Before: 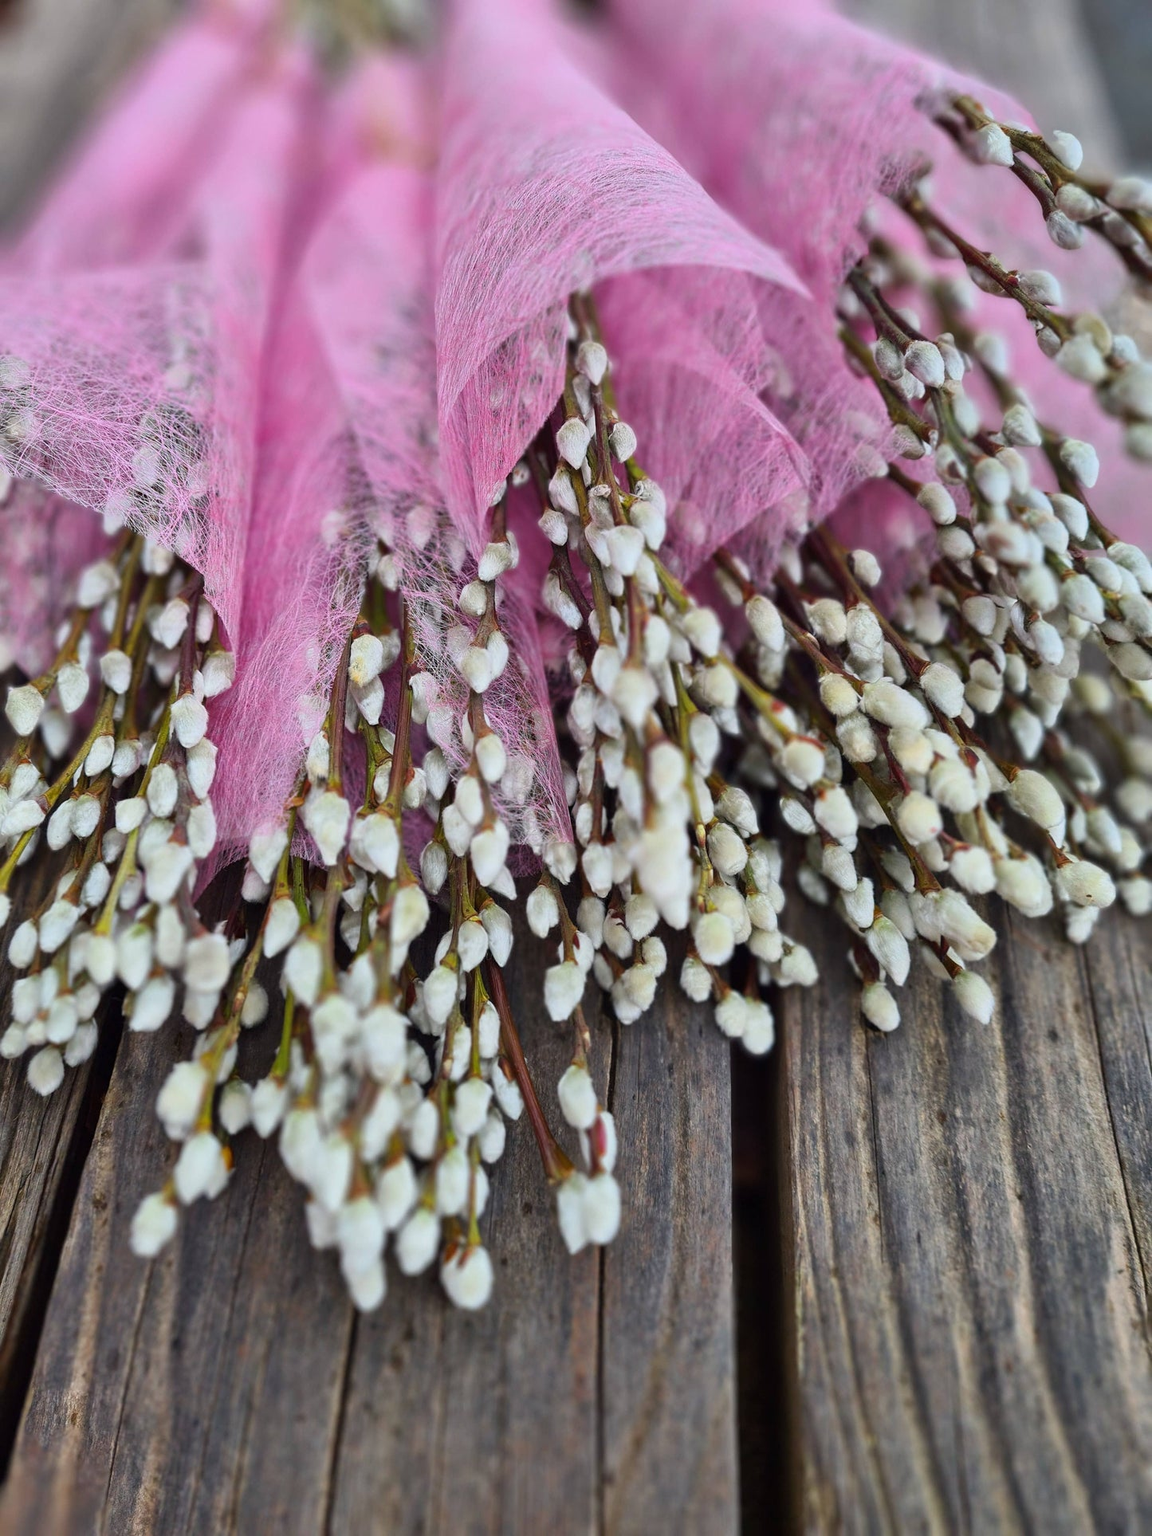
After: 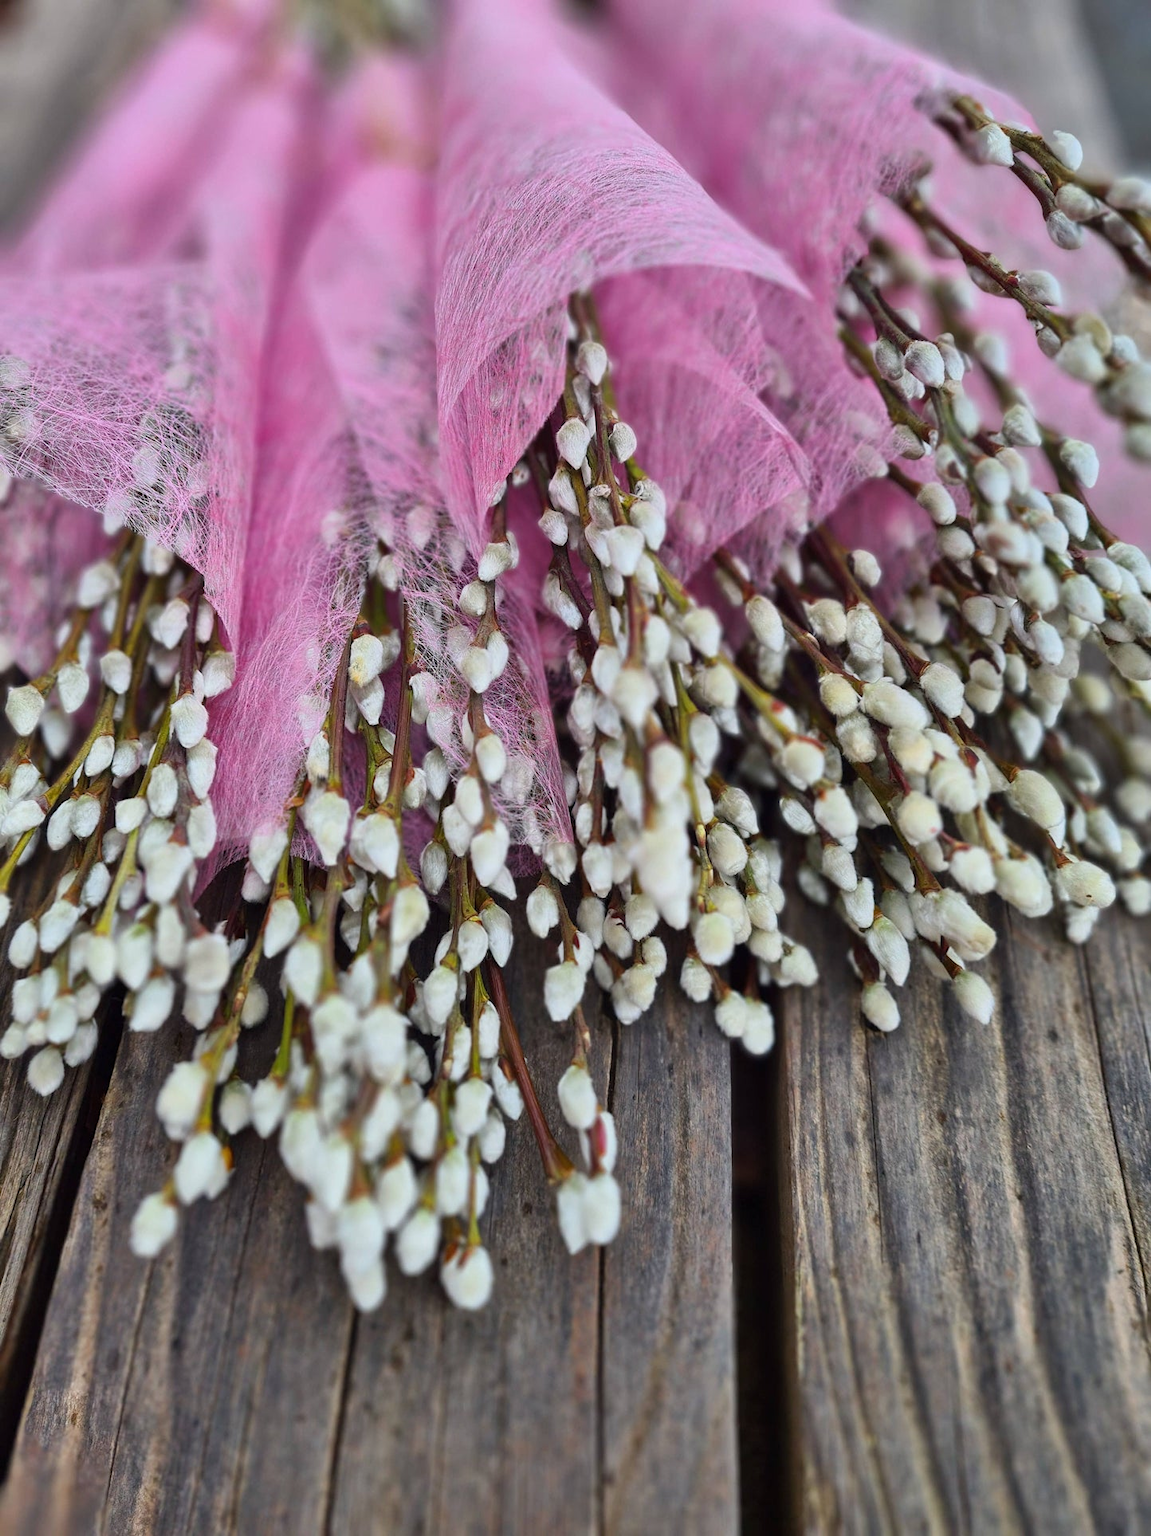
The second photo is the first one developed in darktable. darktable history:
shadows and highlights: white point adjustment 0.063, soften with gaussian
